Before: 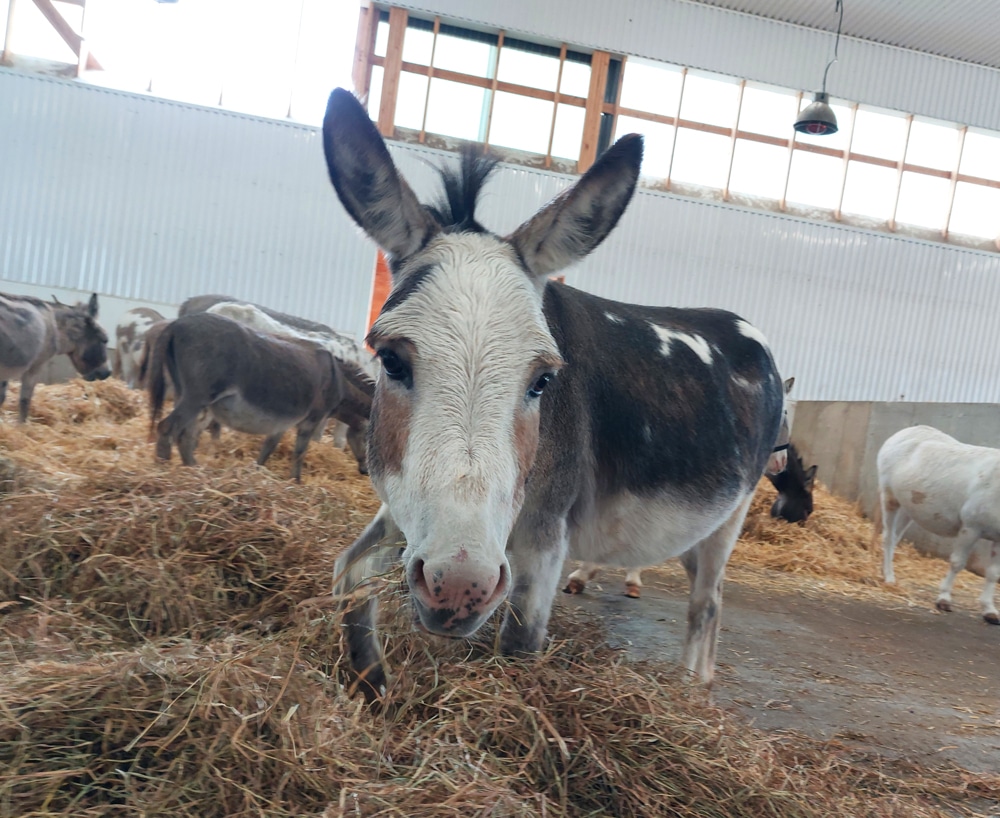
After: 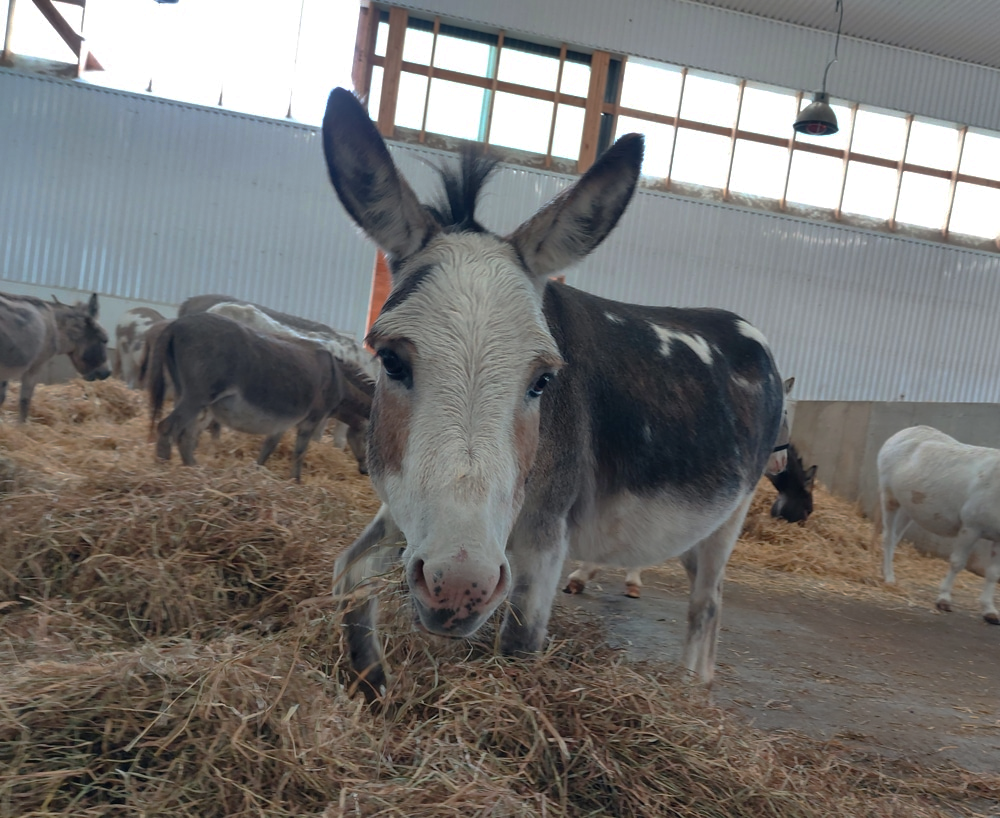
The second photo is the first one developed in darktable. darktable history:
base curve: curves: ch0 [(0, 0) (0.841, 0.609) (1, 1)], preserve colors none
shadows and highlights: low approximation 0.01, soften with gaussian
